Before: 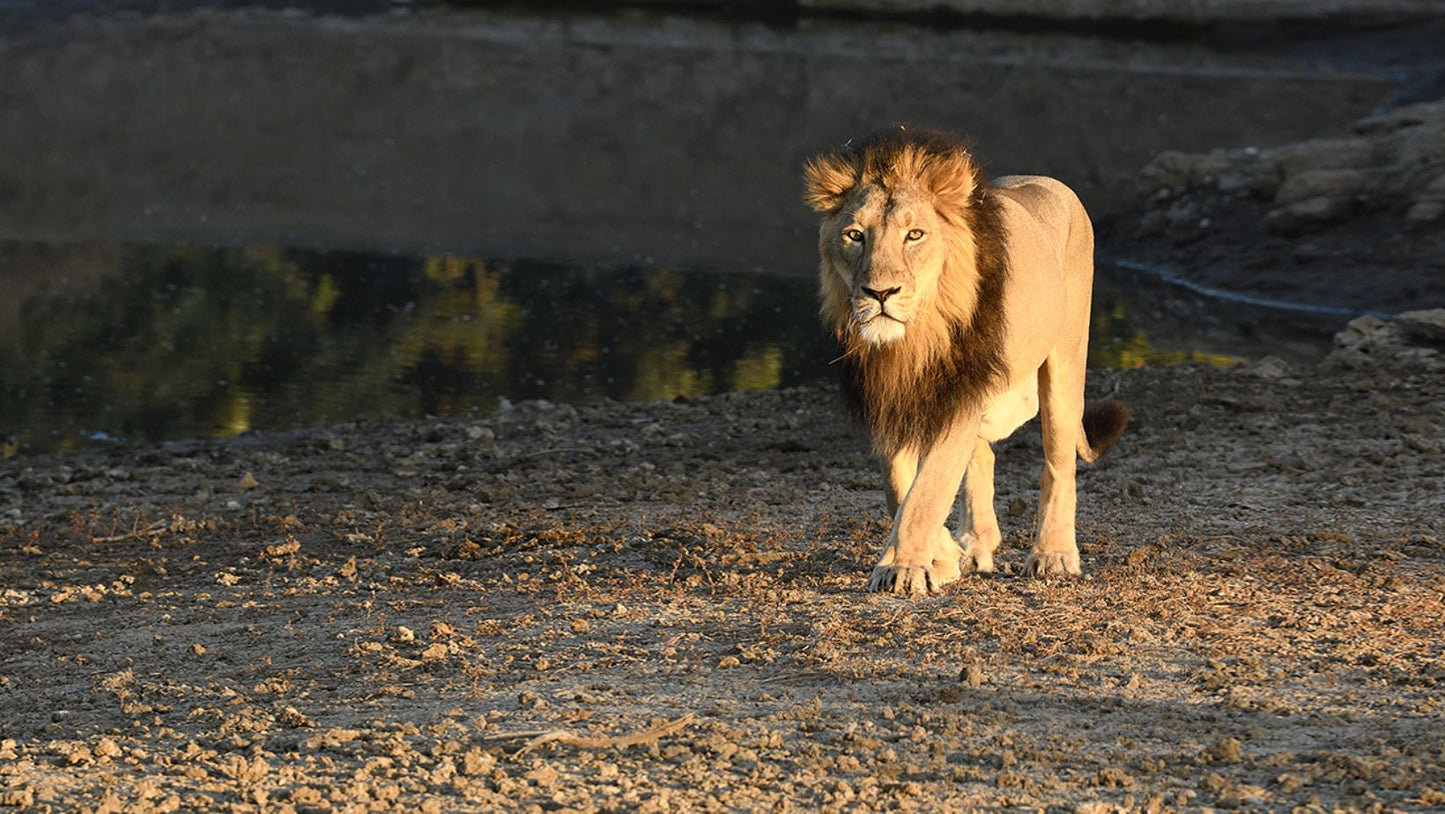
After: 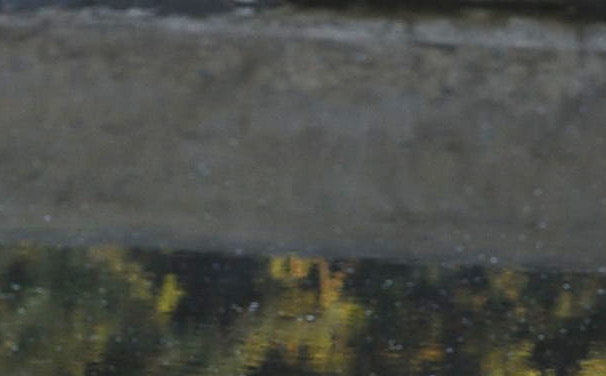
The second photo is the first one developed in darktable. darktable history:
crop and rotate: left 10.817%, top 0.062%, right 47.194%, bottom 53.626%
sharpen: radius 1.864, amount 0.398, threshold 1.271
exposure: black level correction 0, exposure 1.379 EV, compensate exposure bias true, compensate highlight preservation false
